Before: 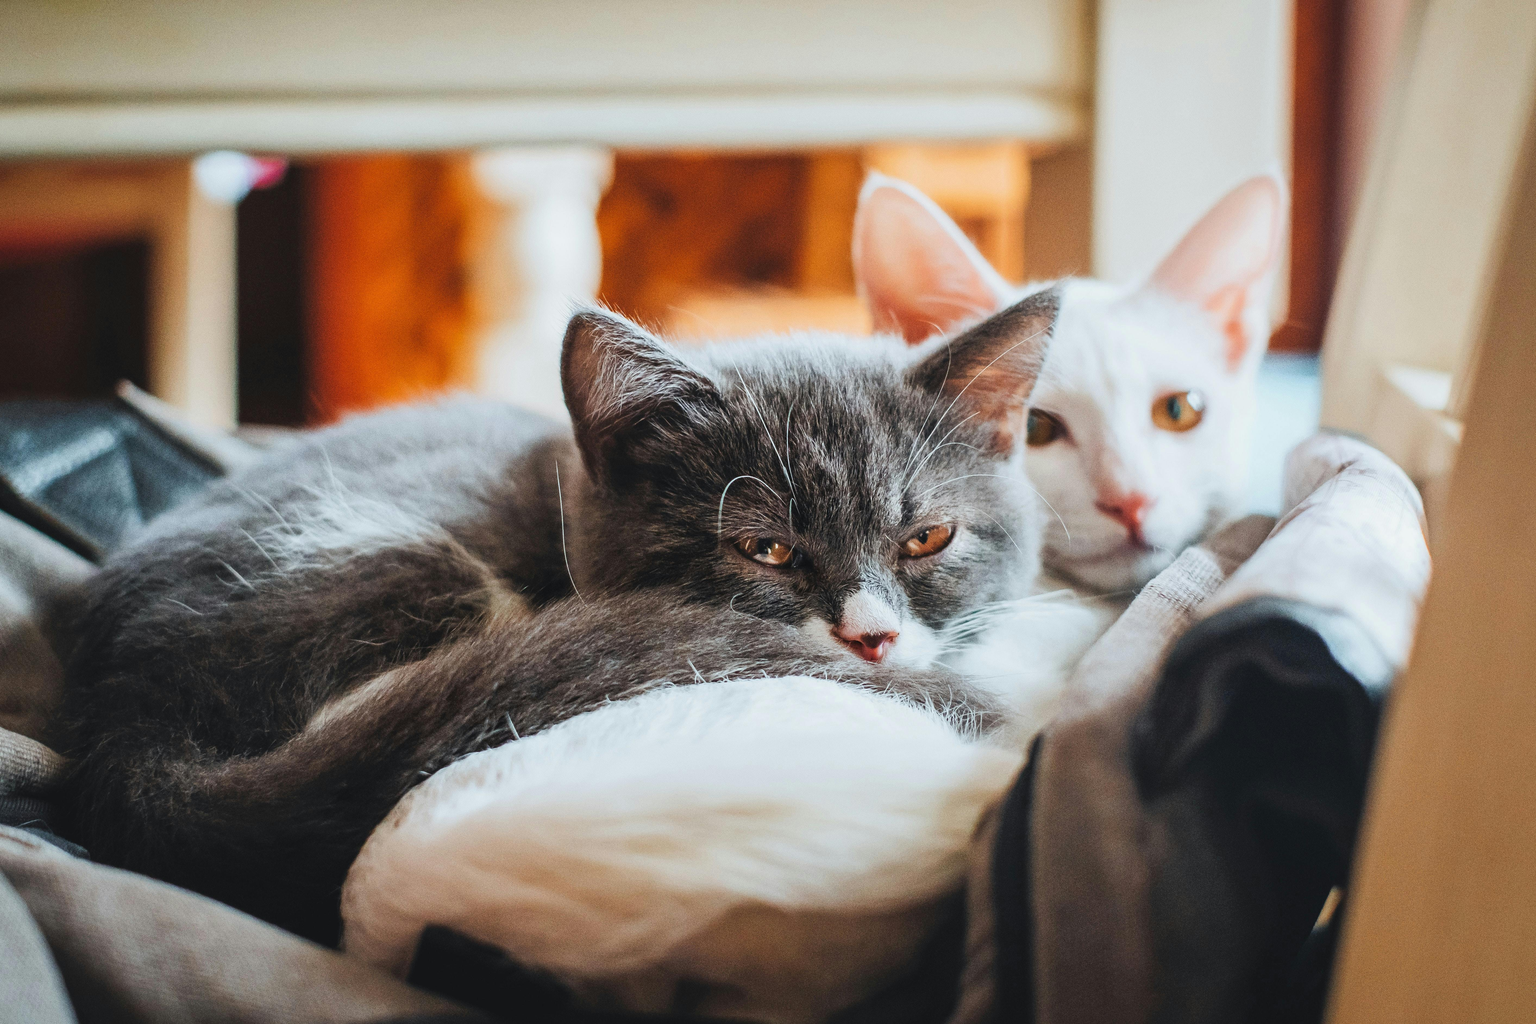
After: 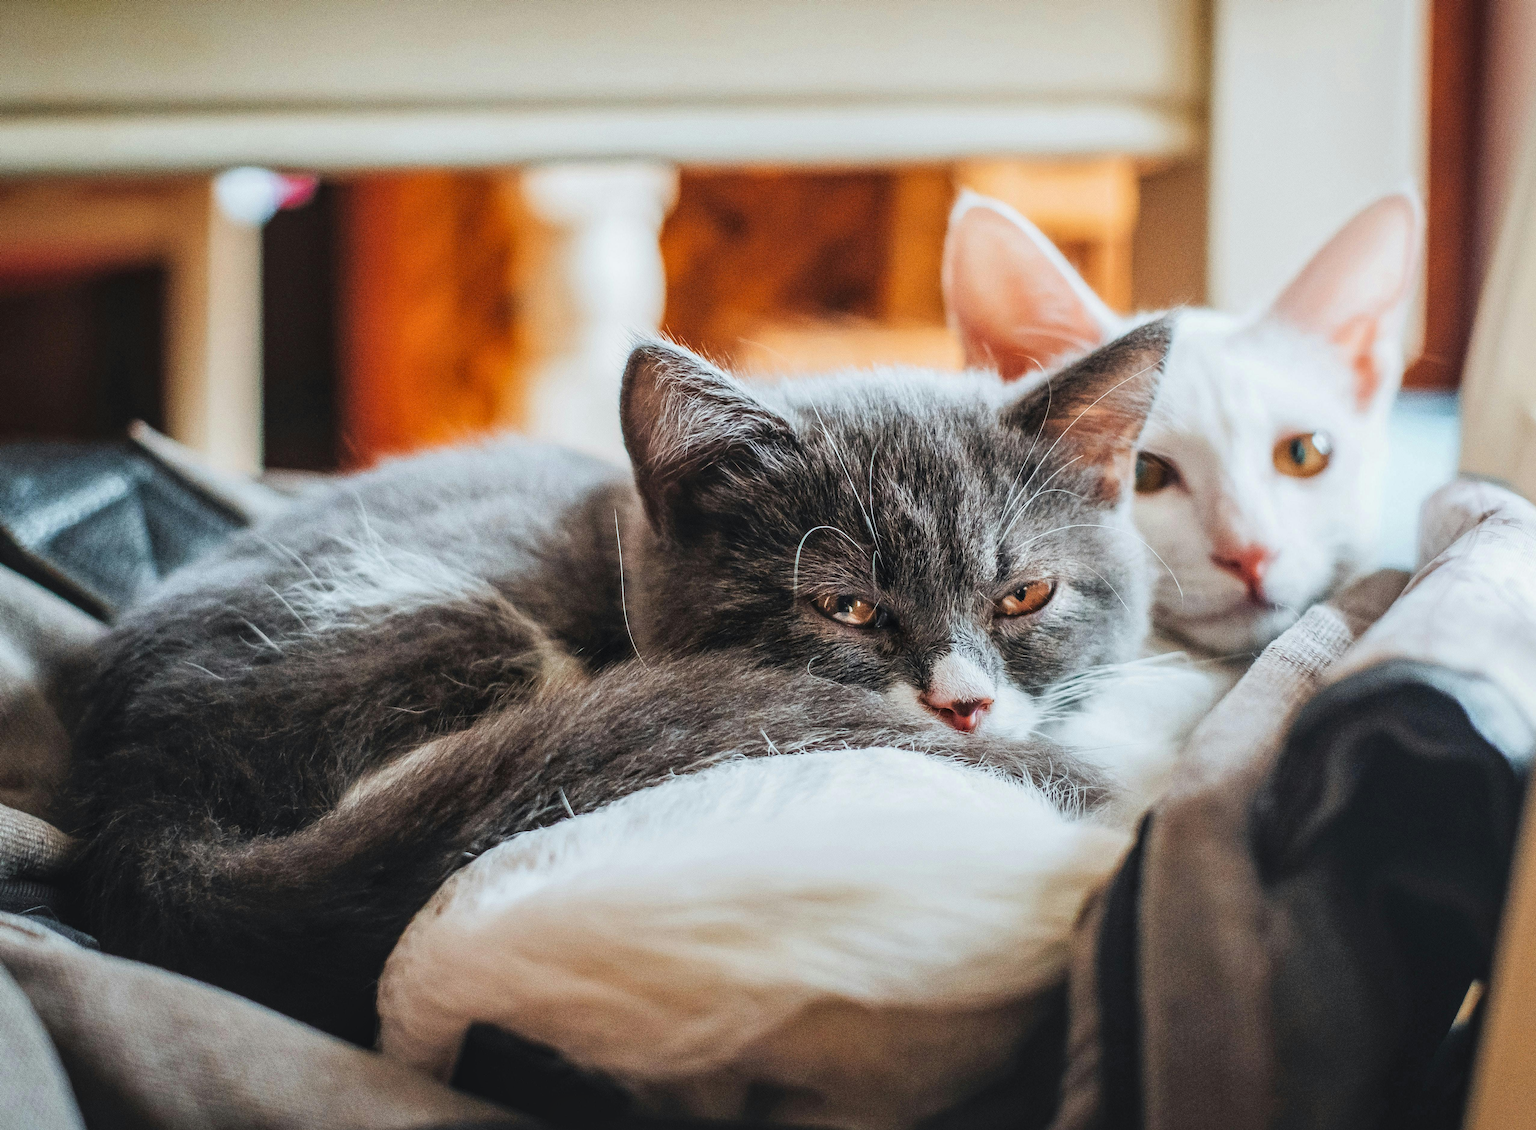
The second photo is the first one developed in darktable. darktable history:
crop: right 9.509%, bottom 0.031%
local contrast: on, module defaults
white balance: red 1, blue 1
